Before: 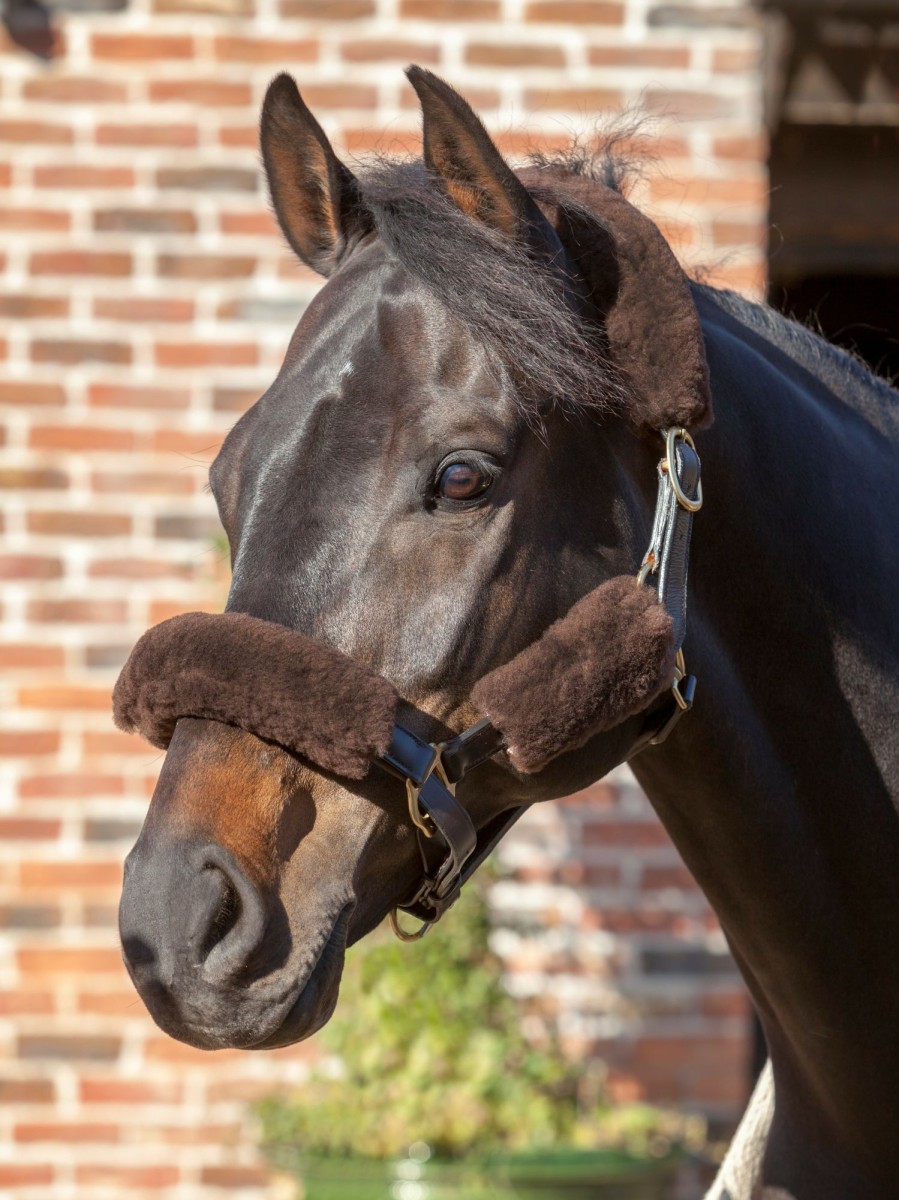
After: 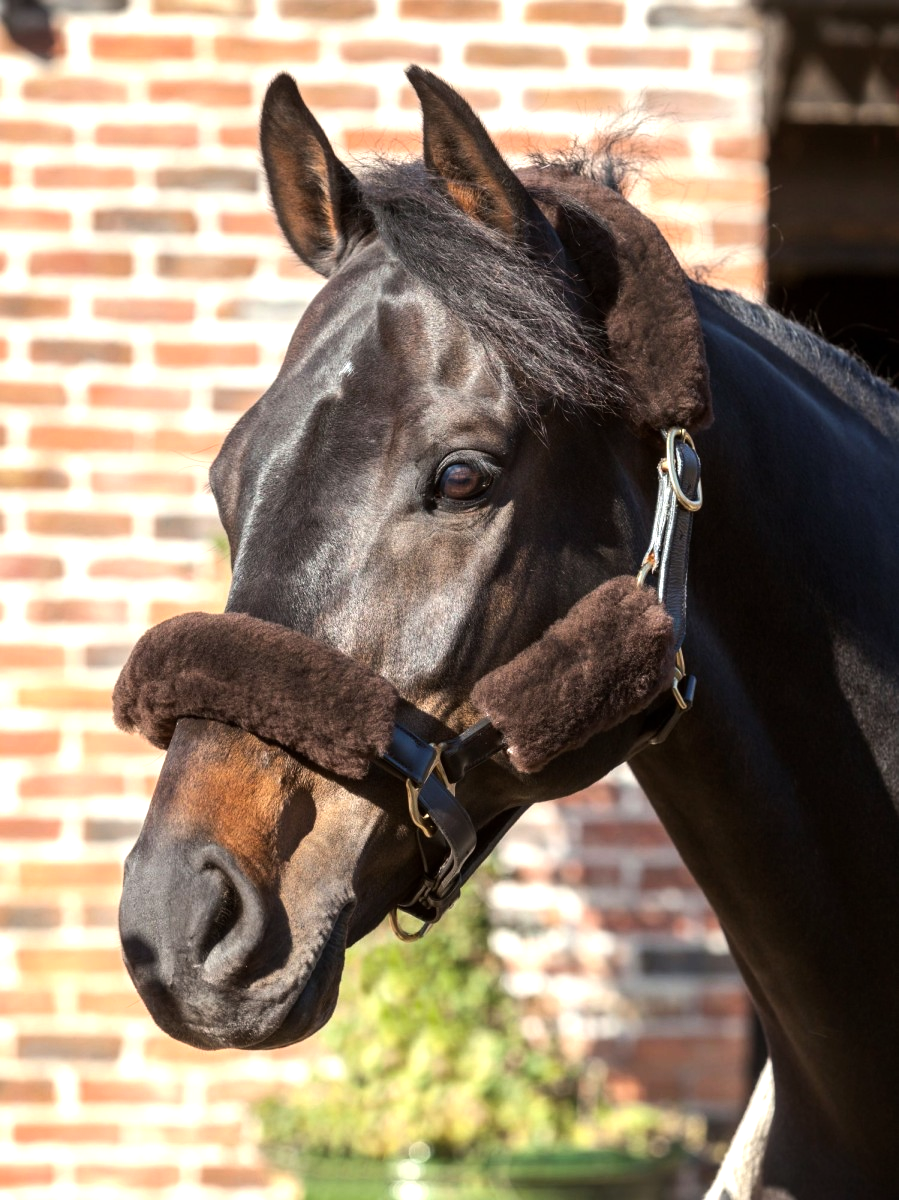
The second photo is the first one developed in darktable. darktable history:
base curve: curves: ch0 [(0, 0) (0.297, 0.298) (1, 1)], preserve colors none
tone equalizer: -8 EV -0.75 EV, -7 EV -0.7 EV, -6 EV -0.6 EV, -5 EV -0.4 EV, -3 EV 0.4 EV, -2 EV 0.6 EV, -1 EV 0.7 EV, +0 EV 0.75 EV, edges refinement/feathering 500, mask exposure compensation -1.57 EV, preserve details no
